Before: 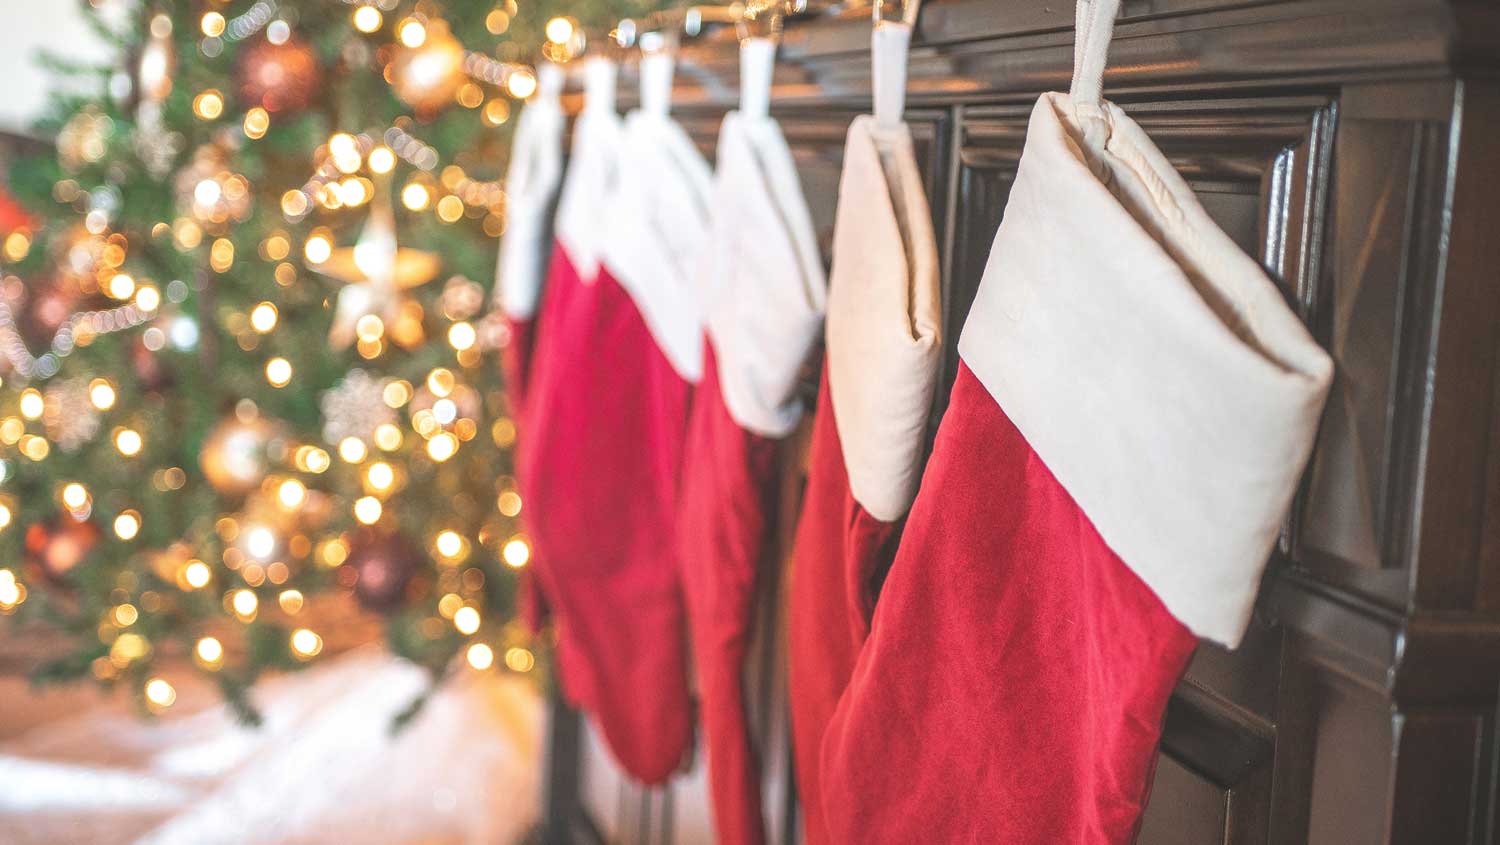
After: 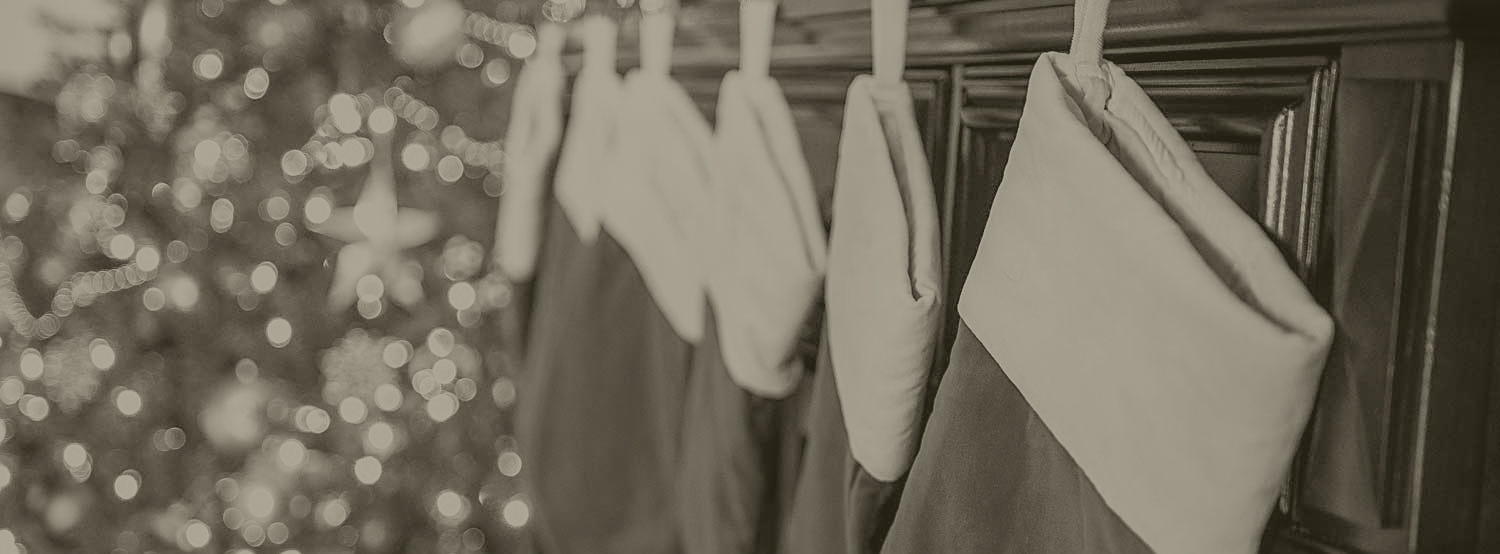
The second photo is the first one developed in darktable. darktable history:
crop and rotate: top 4.848%, bottom 29.503%
exposure: exposure -0.116 EV, compensate exposure bias true, compensate highlight preservation false
white balance: red 0.967, blue 1.049
colorize: hue 41.44°, saturation 22%, source mix 60%, lightness 10.61%
filmic rgb: black relative exposure -3.72 EV, white relative exposure 2.77 EV, dynamic range scaling -5.32%, hardness 3.03
sharpen: on, module defaults
